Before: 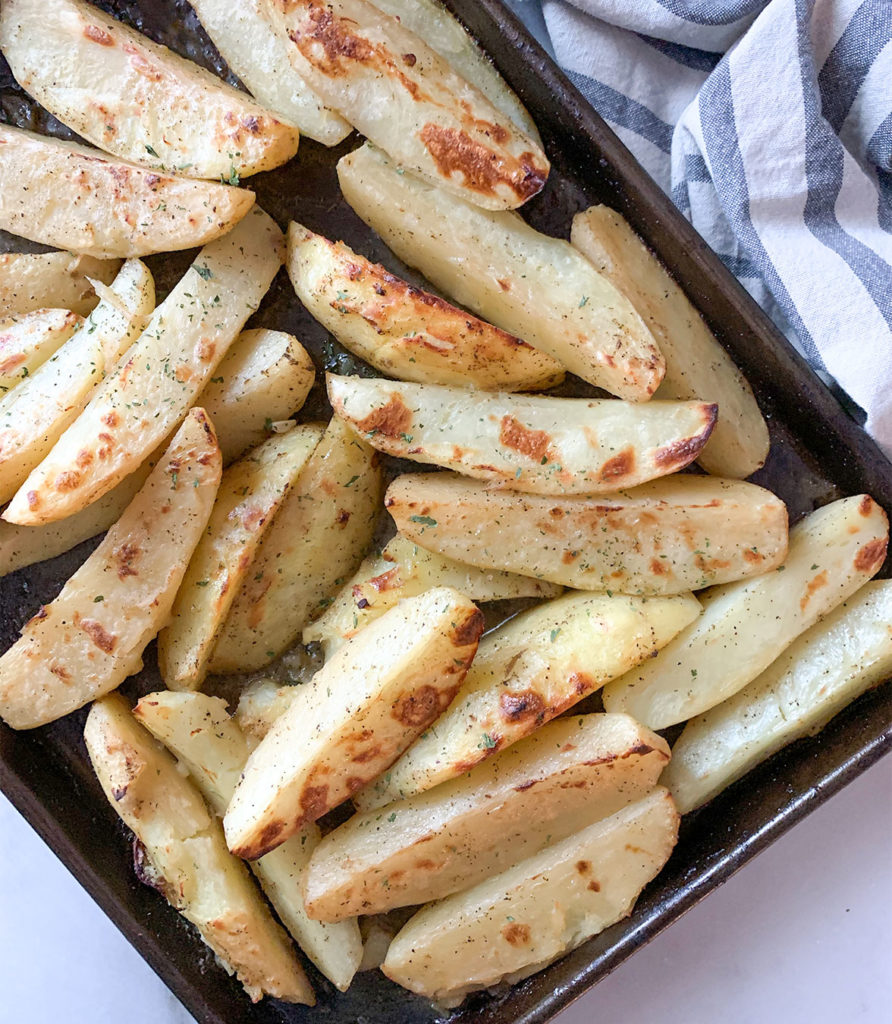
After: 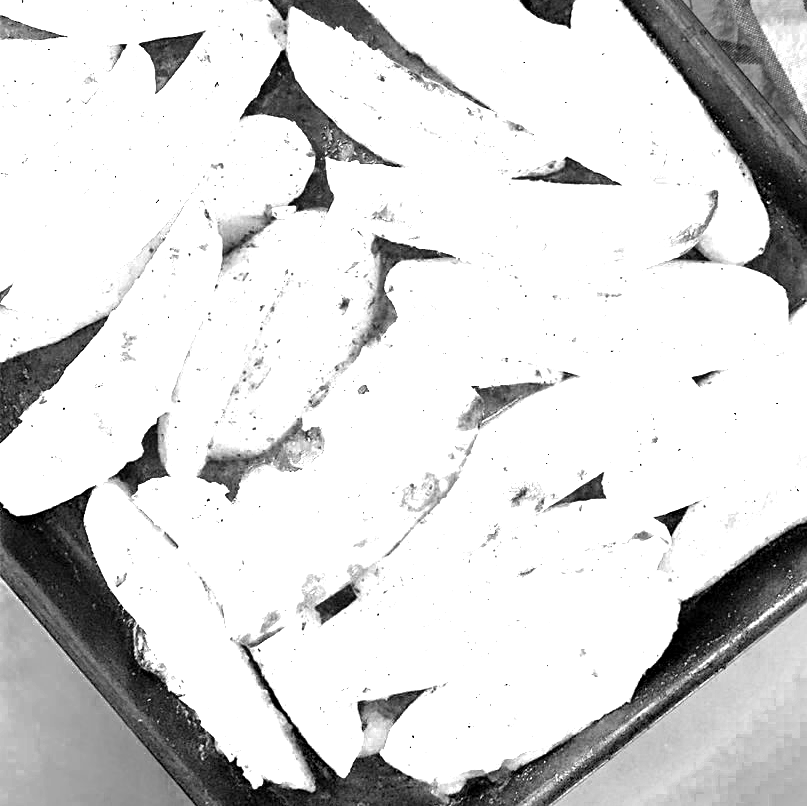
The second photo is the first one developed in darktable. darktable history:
crop: top 20.916%, right 9.437%, bottom 0.316%
color balance rgb: global vibrance 1%, saturation formula JzAzBz (2021)
haze removal: strength 0.29, distance 0.25, compatibility mode true, adaptive false
contrast brightness saturation: contrast 0.09, saturation 0.28
exposure: exposure 1.5 EV, compensate highlight preservation false
color zones: curves: ch0 [(0, 0.554) (0.146, 0.662) (0.293, 0.86) (0.503, 0.774) (0.637, 0.106) (0.74, 0.072) (0.866, 0.488) (0.998, 0.569)]; ch1 [(0, 0) (0.143, 0) (0.286, 0) (0.429, 0) (0.571, 0) (0.714, 0) (0.857, 0)]
